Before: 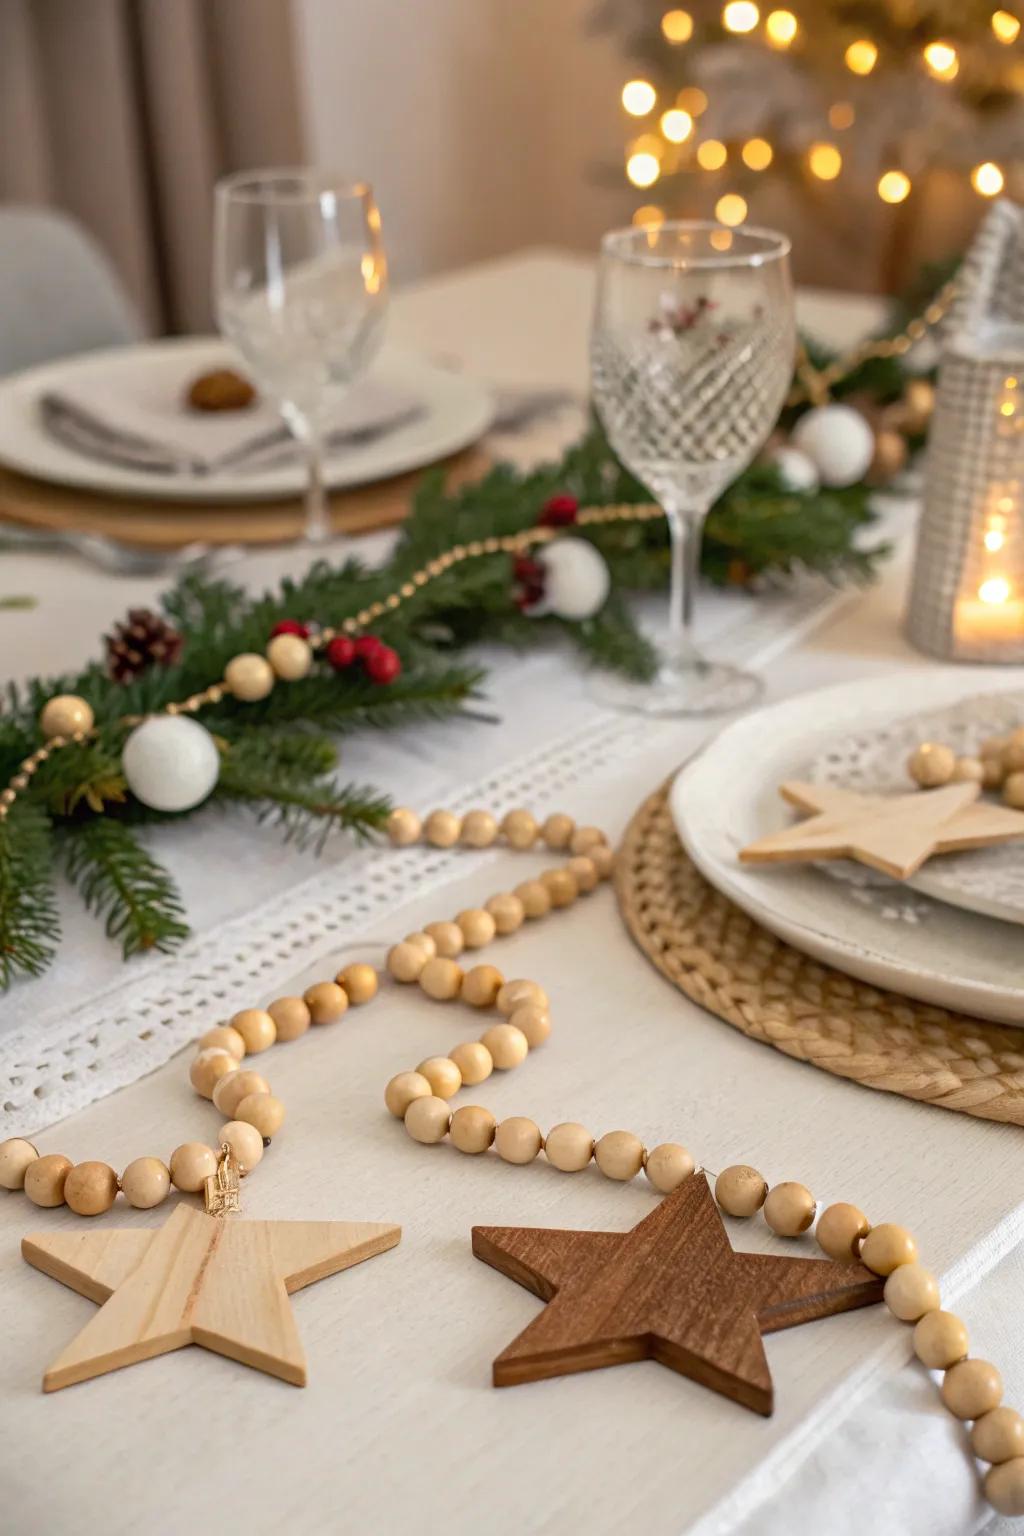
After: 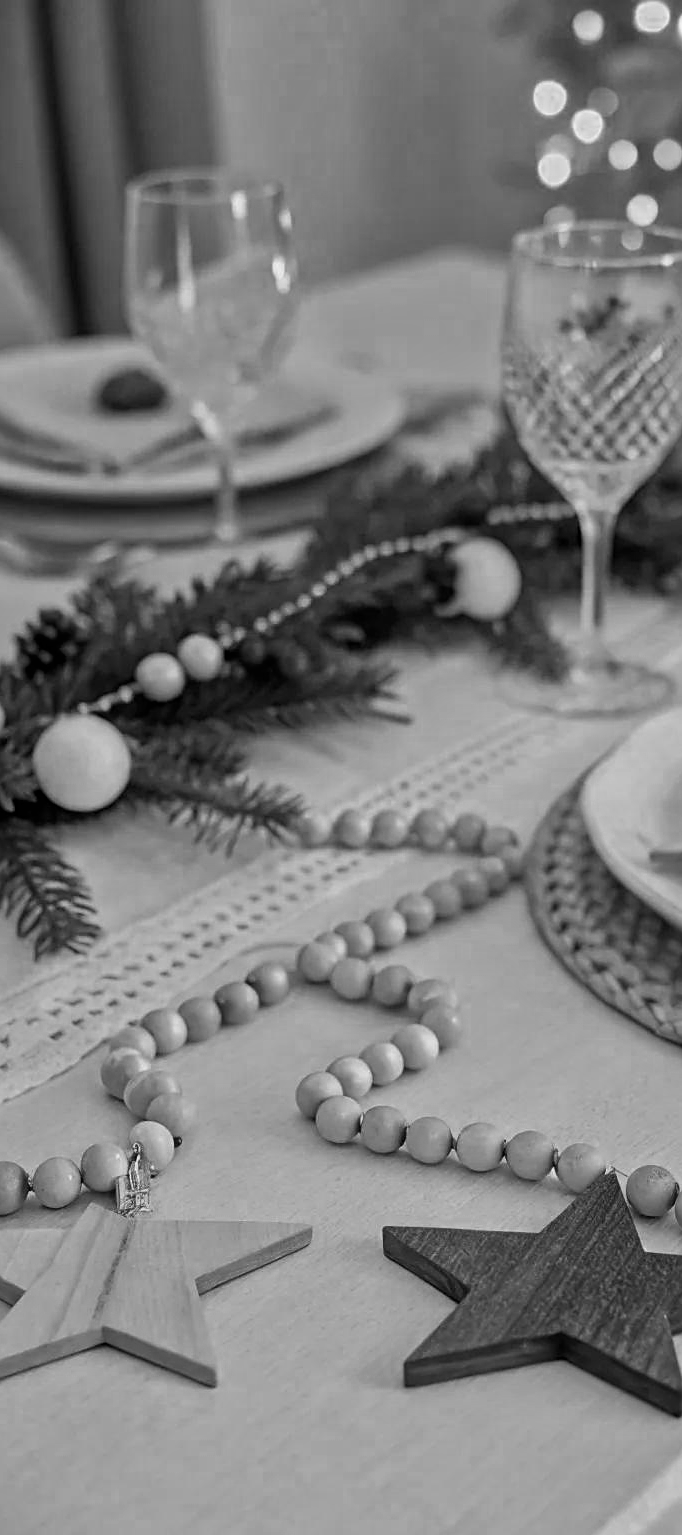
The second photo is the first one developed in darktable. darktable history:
color zones: curves: ch0 [(0.002, 0.593) (0.143, 0.417) (0.285, 0.541) (0.455, 0.289) (0.608, 0.327) (0.727, 0.283) (0.869, 0.571) (1, 0.603)]; ch1 [(0, 0) (0.143, 0) (0.286, 0) (0.429, 0) (0.571, 0) (0.714, 0) (0.857, 0)]
crop and rotate: left 8.786%, right 24.548%
color balance rgb: shadows lift › luminance -20%, power › hue 72.24°, highlights gain › luminance 15%, global offset › hue 171.6°, perceptual saturation grading › highlights -15%, perceptual saturation grading › shadows 25%, global vibrance 35%, contrast 10%
exposure: black level correction 0.007, compensate highlight preservation false
sharpen: on, module defaults
tone equalizer: -8 EV -0.002 EV, -7 EV 0.005 EV, -6 EV -0.008 EV, -5 EV 0.007 EV, -4 EV -0.042 EV, -3 EV -0.233 EV, -2 EV -0.662 EV, -1 EV -0.983 EV, +0 EV -0.969 EV, smoothing diameter 2%, edges refinement/feathering 20, mask exposure compensation -1.57 EV, filter diffusion 5
color balance: lift [1.005, 1.002, 0.998, 0.998], gamma [1, 1.021, 1.02, 0.979], gain [0.923, 1.066, 1.056, 0.934]
